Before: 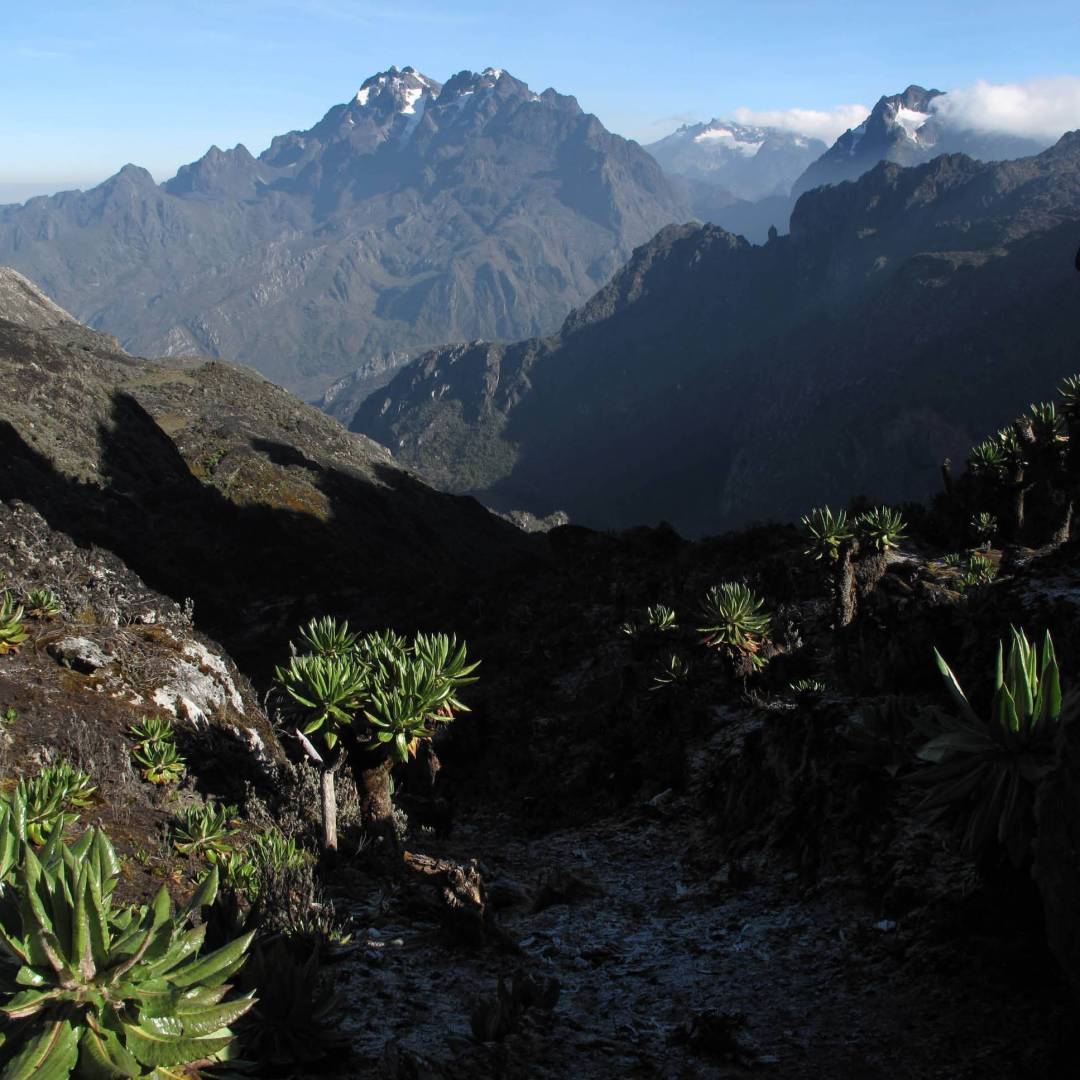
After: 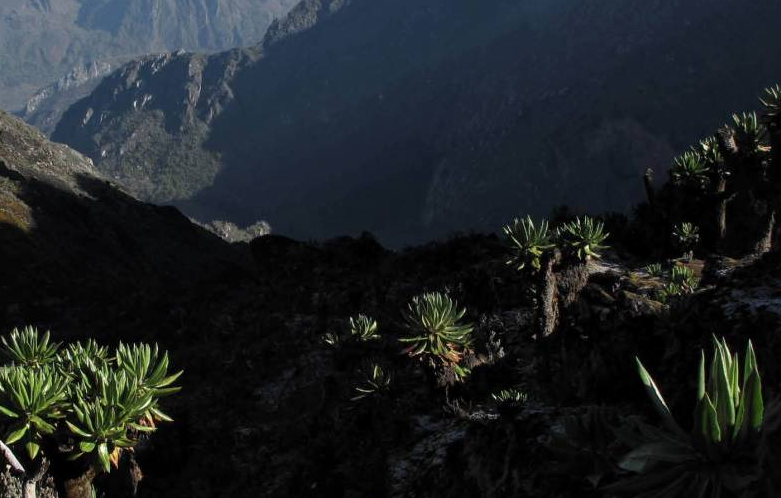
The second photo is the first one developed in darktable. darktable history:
local contrast: mode bilateral grid, contrast 19, coarseness 49, detail 119%, midtone range 0.2
crop and rotate: left 27.604%, top 26.912%, bottom 26.964%
